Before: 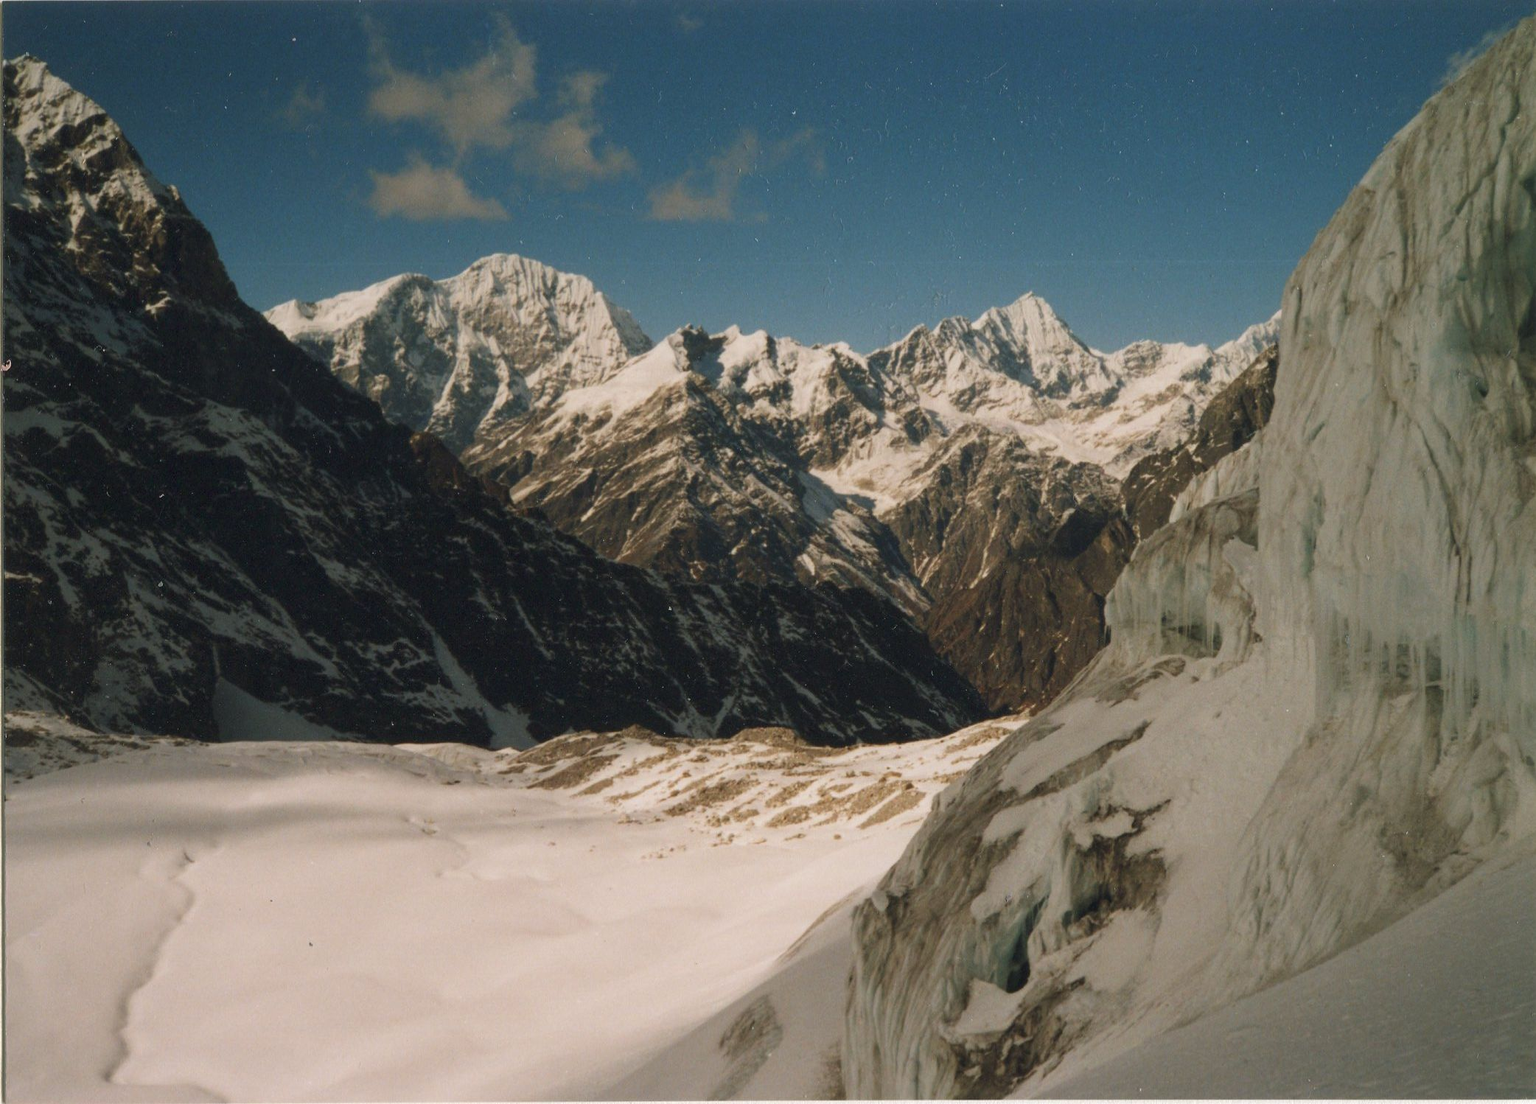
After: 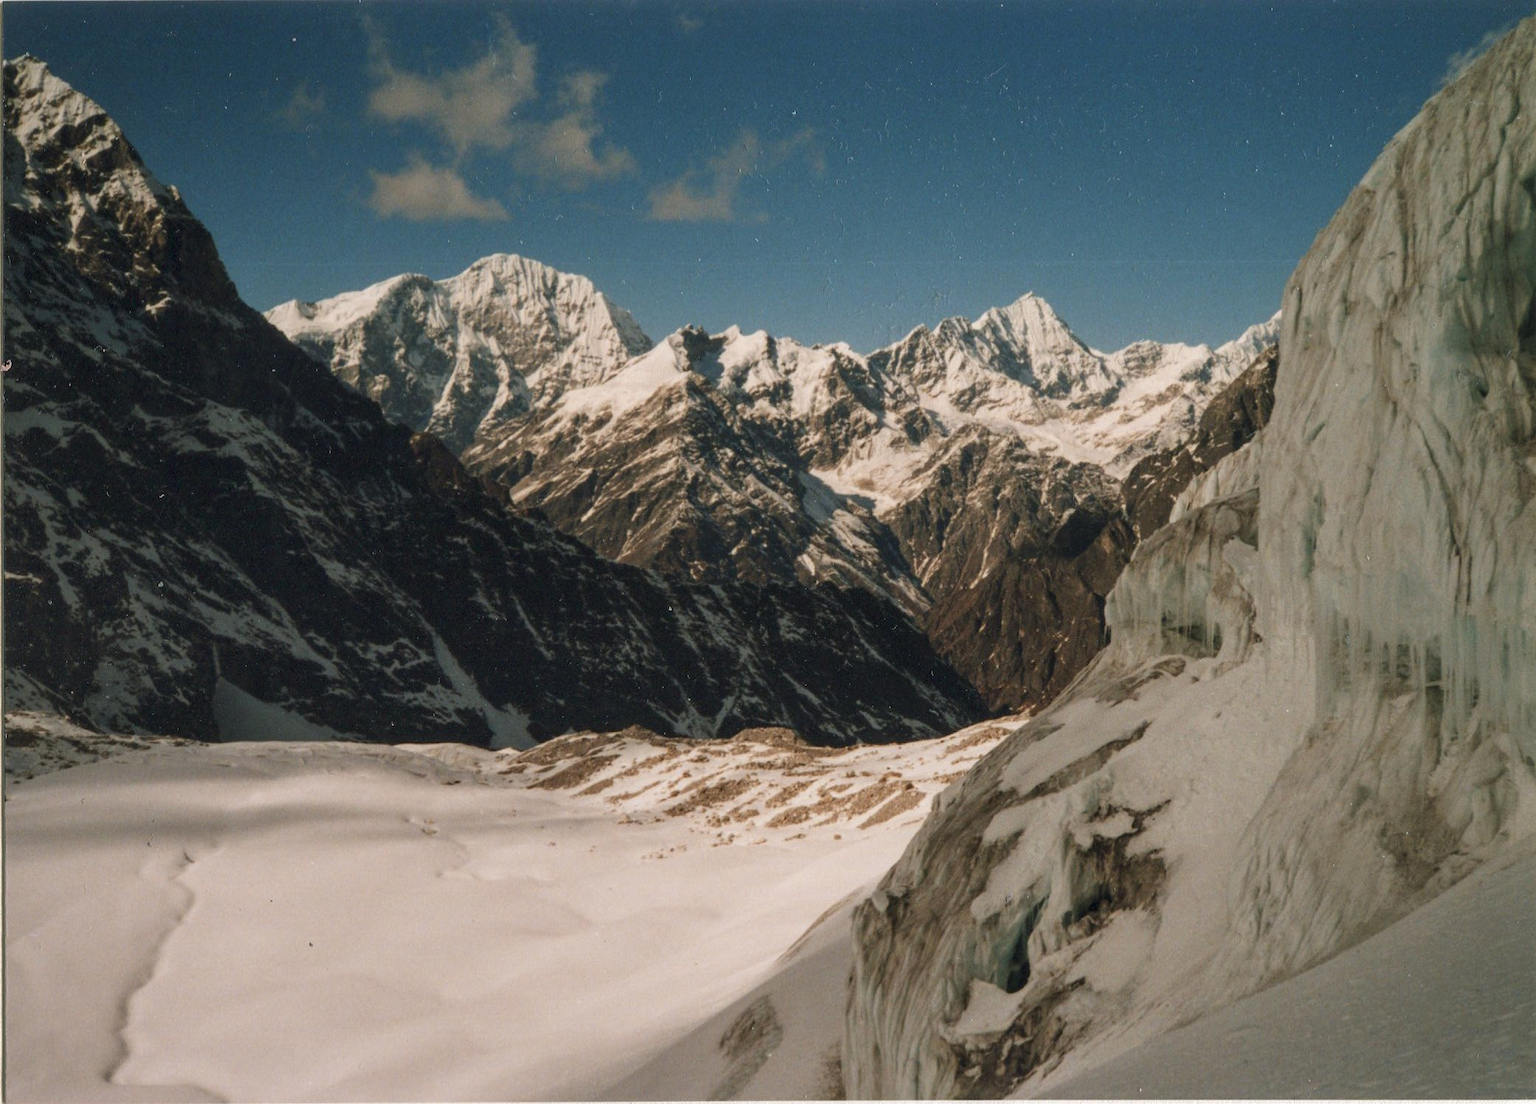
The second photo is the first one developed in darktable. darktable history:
local contrast: on, module defaults
color zones: curves: ch1 [(0, 0.469) (0.072, 0.457) (0.243, 0.494) (0.429, 0.5) (0.571, 0.5) (0.714, 0.5) (0.857, 0.5) (1, 0.469)]; ch2 [(0, 0.499) (0.143, 0.467) (0.242, 0.436) (0.429, 0.493) (0.571, 0.5) (0.714, 0.5) (0.857, 0.5) (1, 0.499)]
